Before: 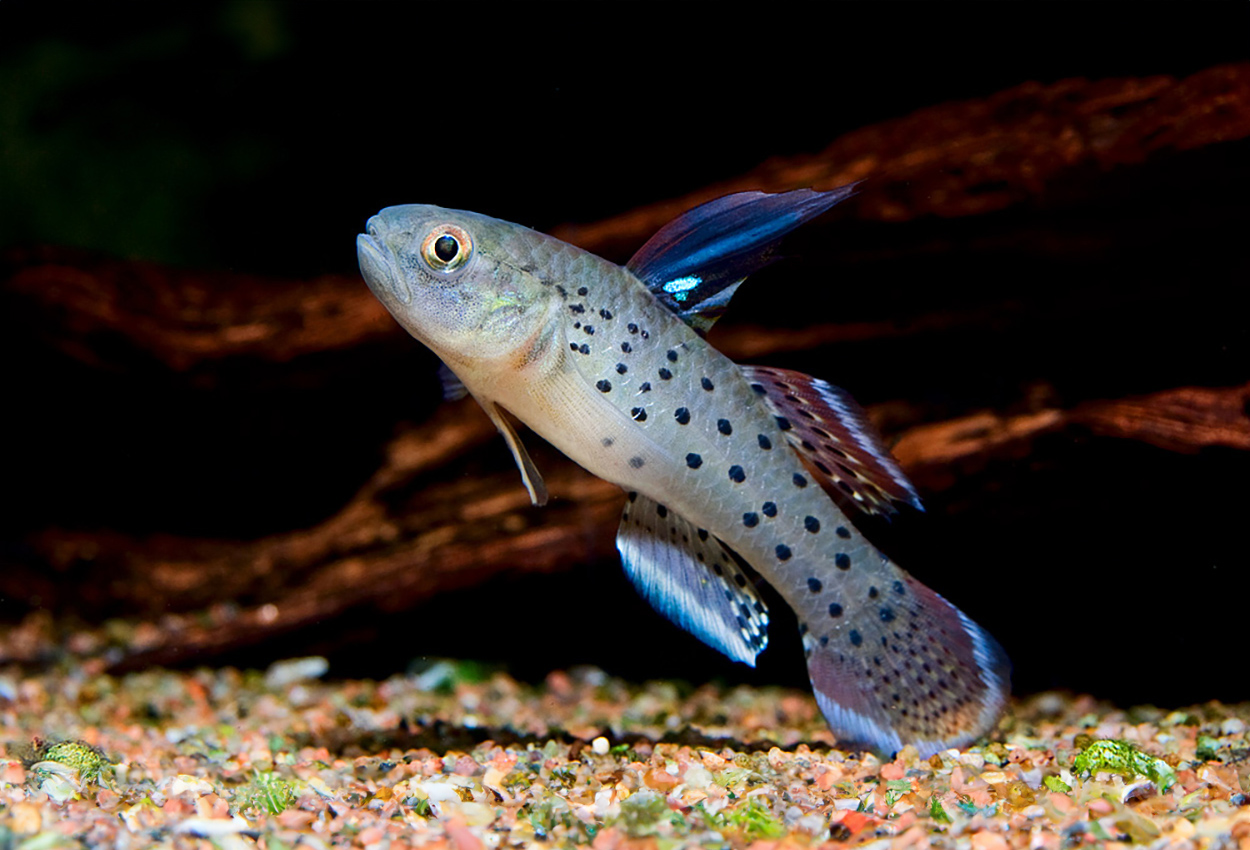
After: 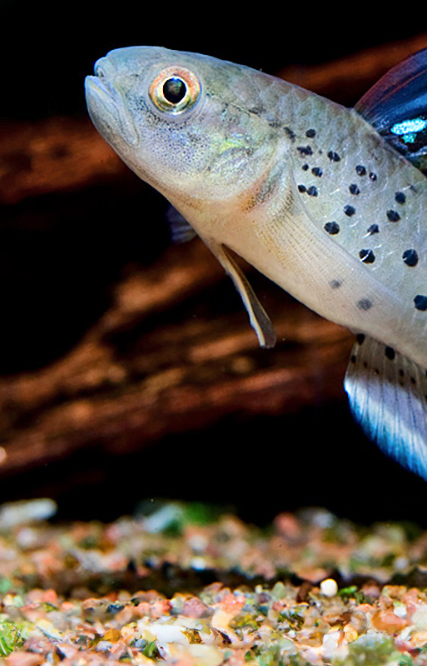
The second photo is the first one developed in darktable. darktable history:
crop and rotate: left 21.763%, top 18.605%, right 44.056%, bottom 2.965%
exposure: compensate highlight preservation false
shadows and highlights: shadows 37.54, highlights -28.17, soften with gaussian
